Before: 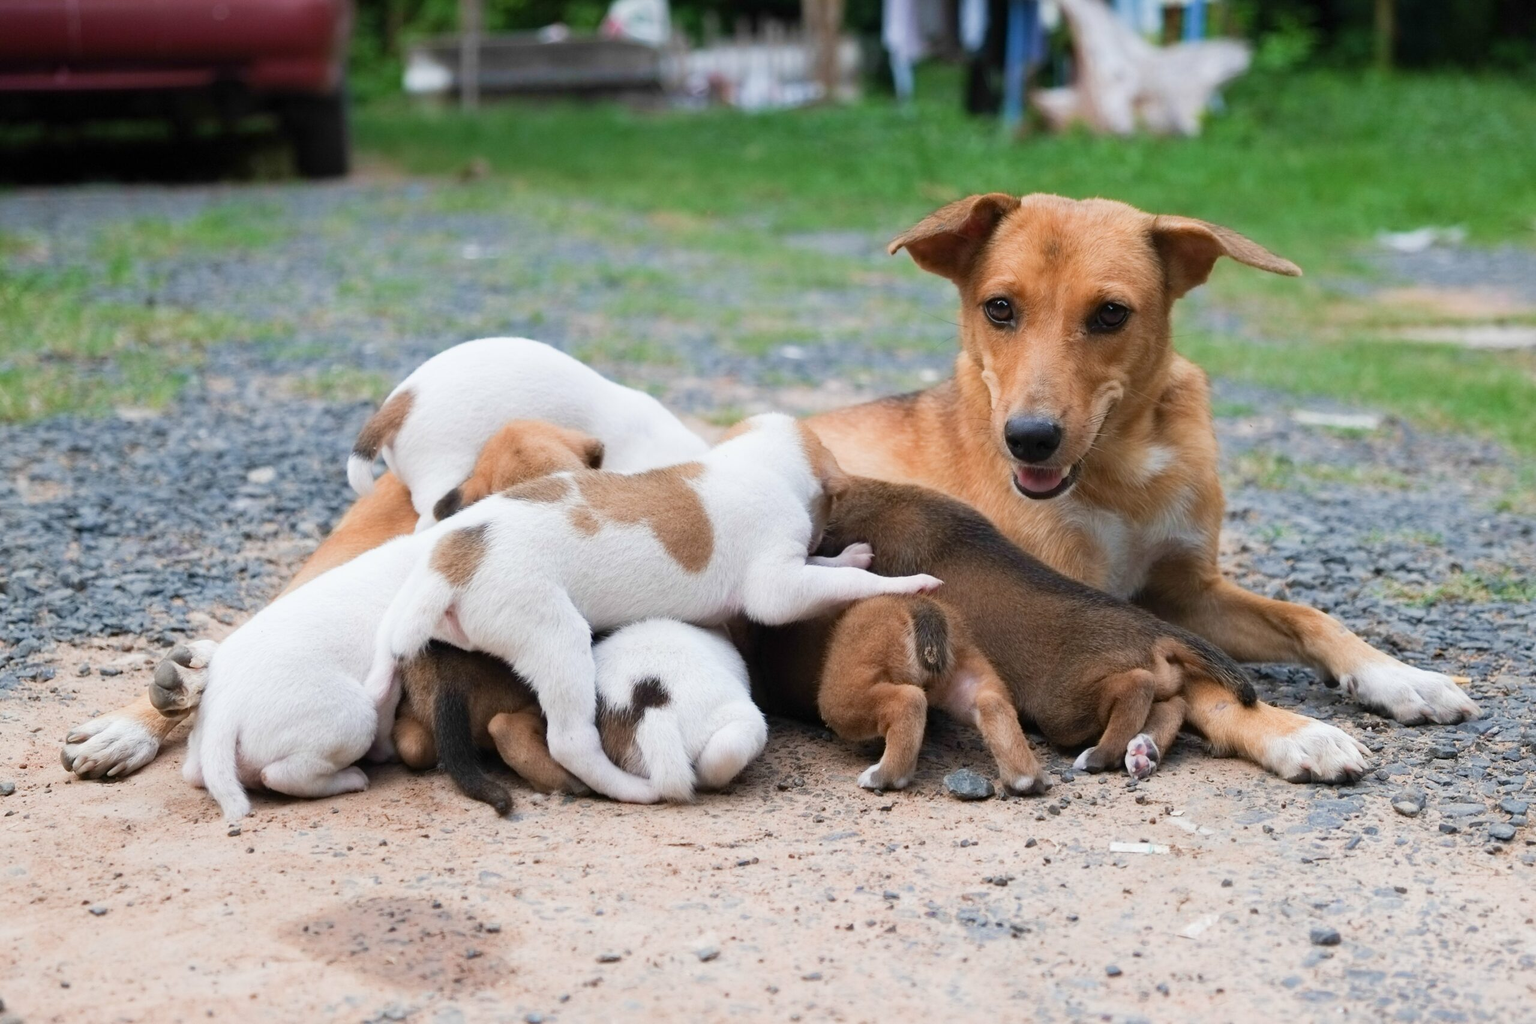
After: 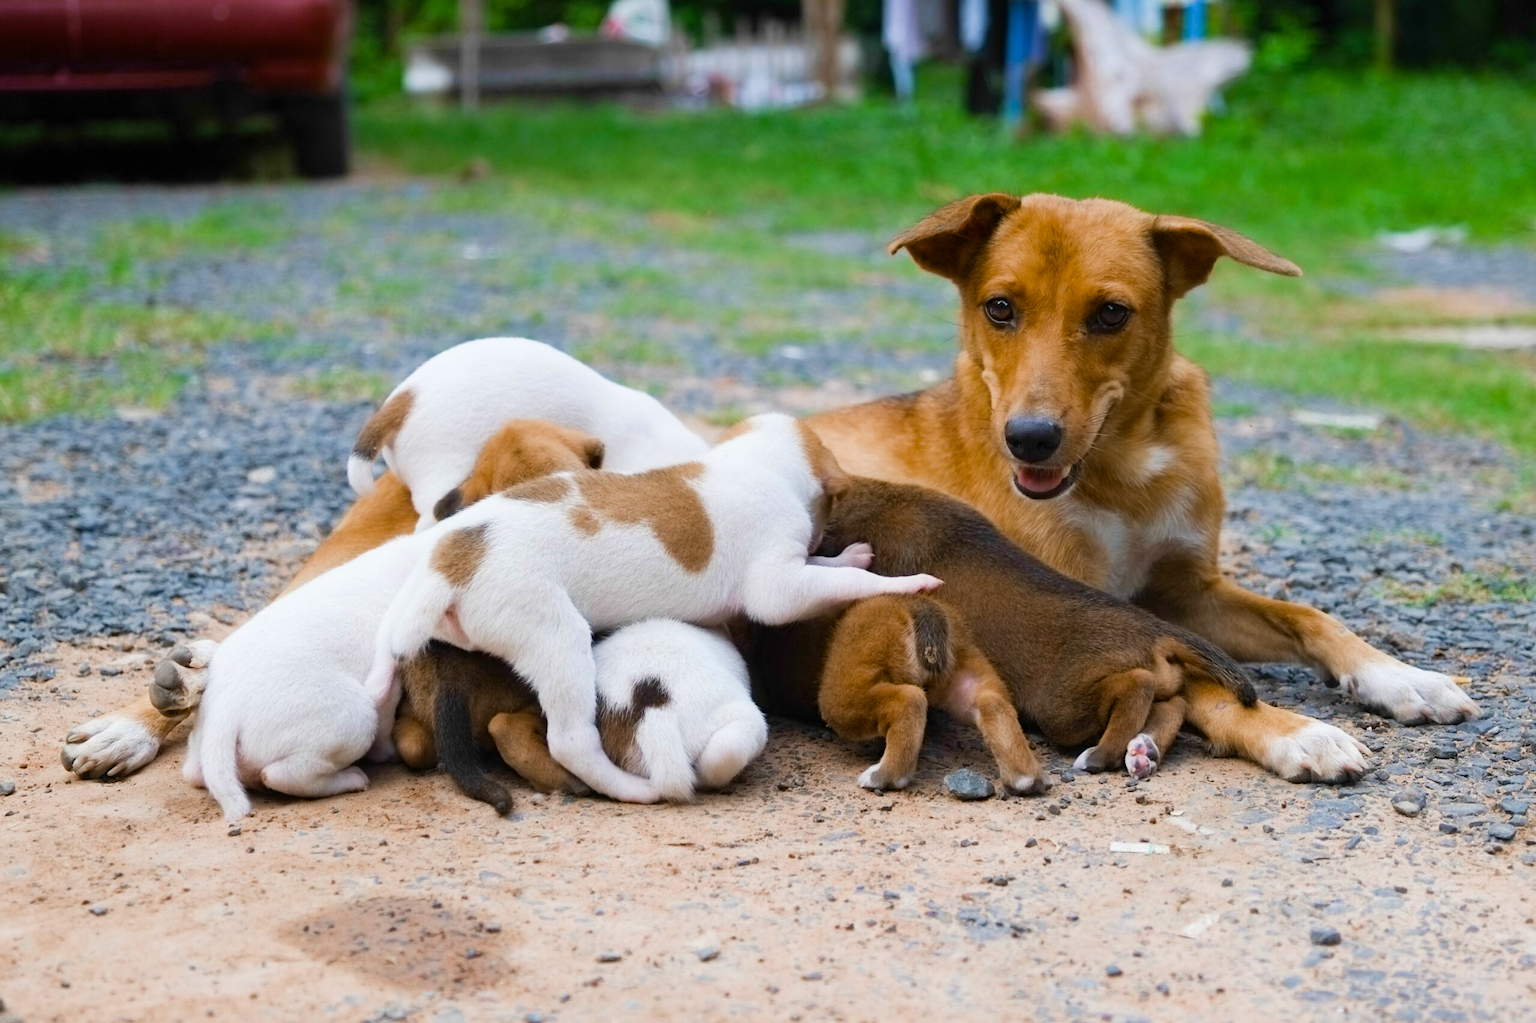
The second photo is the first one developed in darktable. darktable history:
color equalizer: saturation › red 1.13, hue › red 8.94, brightness › red 0.754, brightness › orange 0.768, node placement 5°
color balance rgb: linear chroma grading › global chroma 33.4%
